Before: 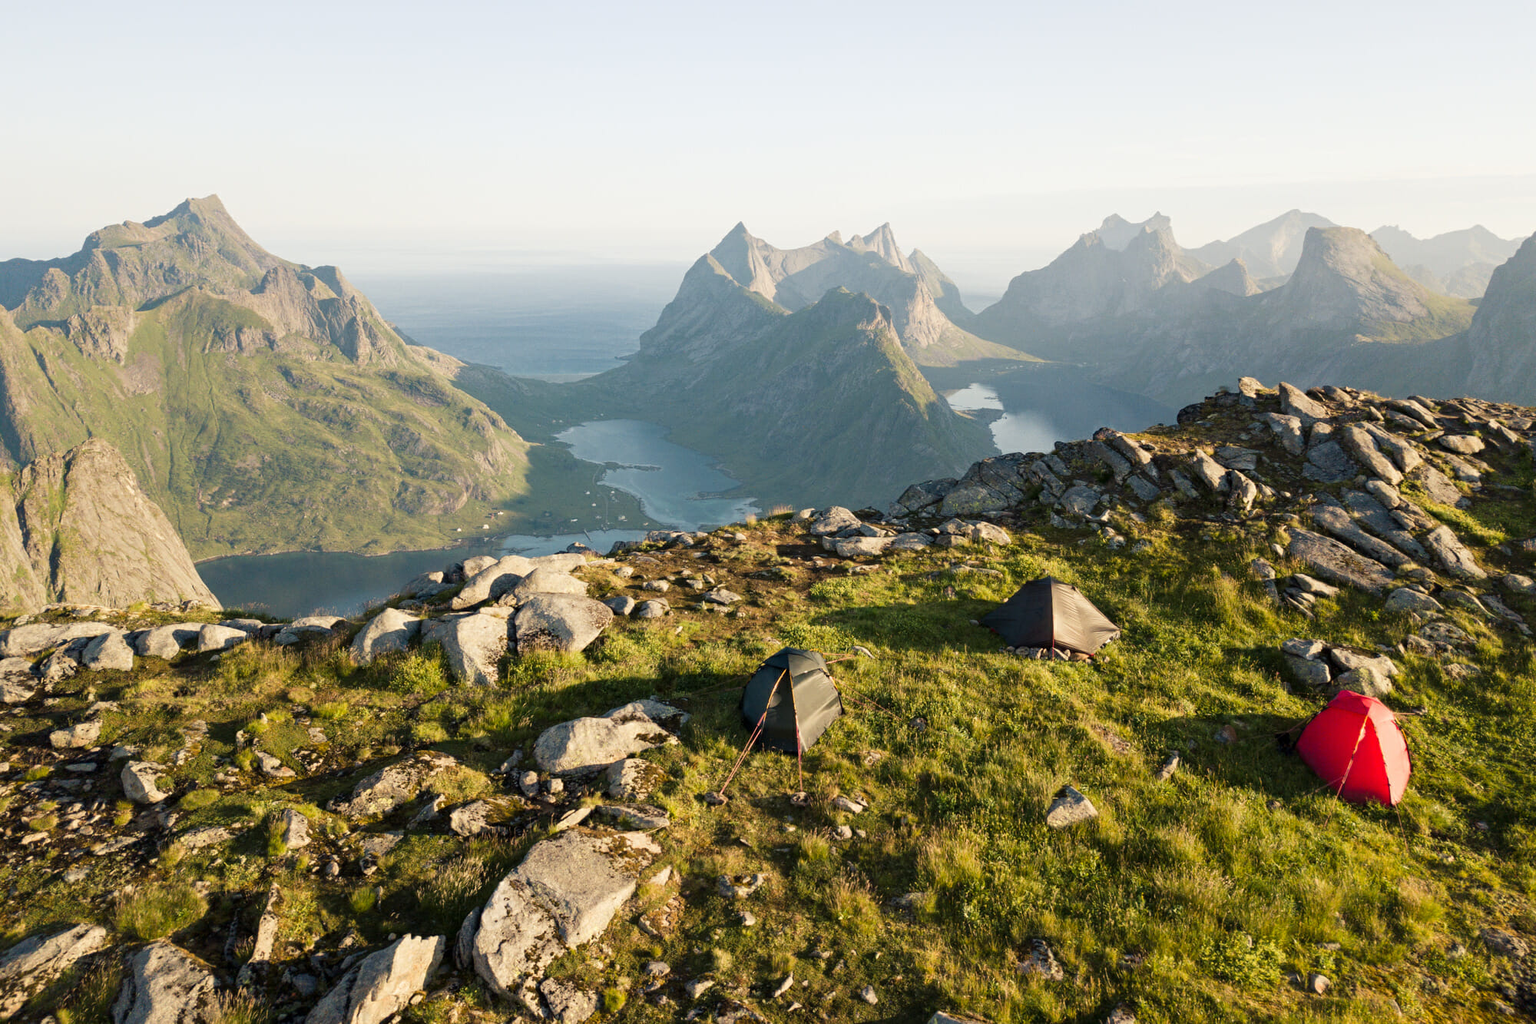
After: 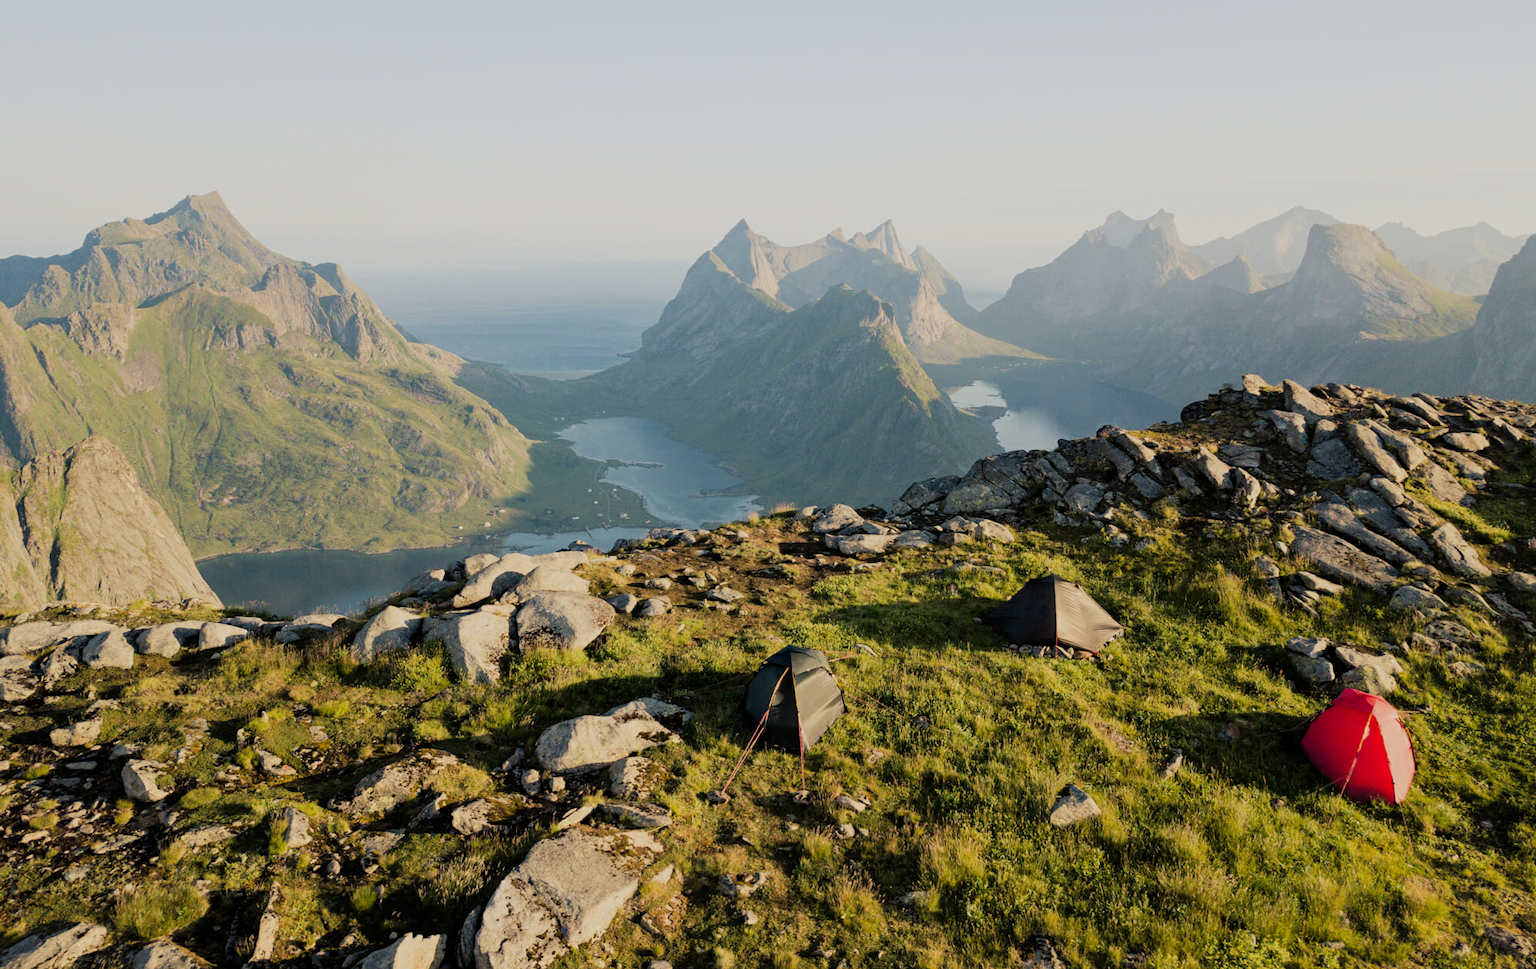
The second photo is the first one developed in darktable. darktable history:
crop: top 0.407%, right 0.261%, bottom 5.094%
filmic rgb: black relative exposure -7.65 EV, white relative exposure 4.56 EV, hardness 3.61, color science v6 (2022)
exposure: exposure -0.068 EV, compensate highlight preservation false
